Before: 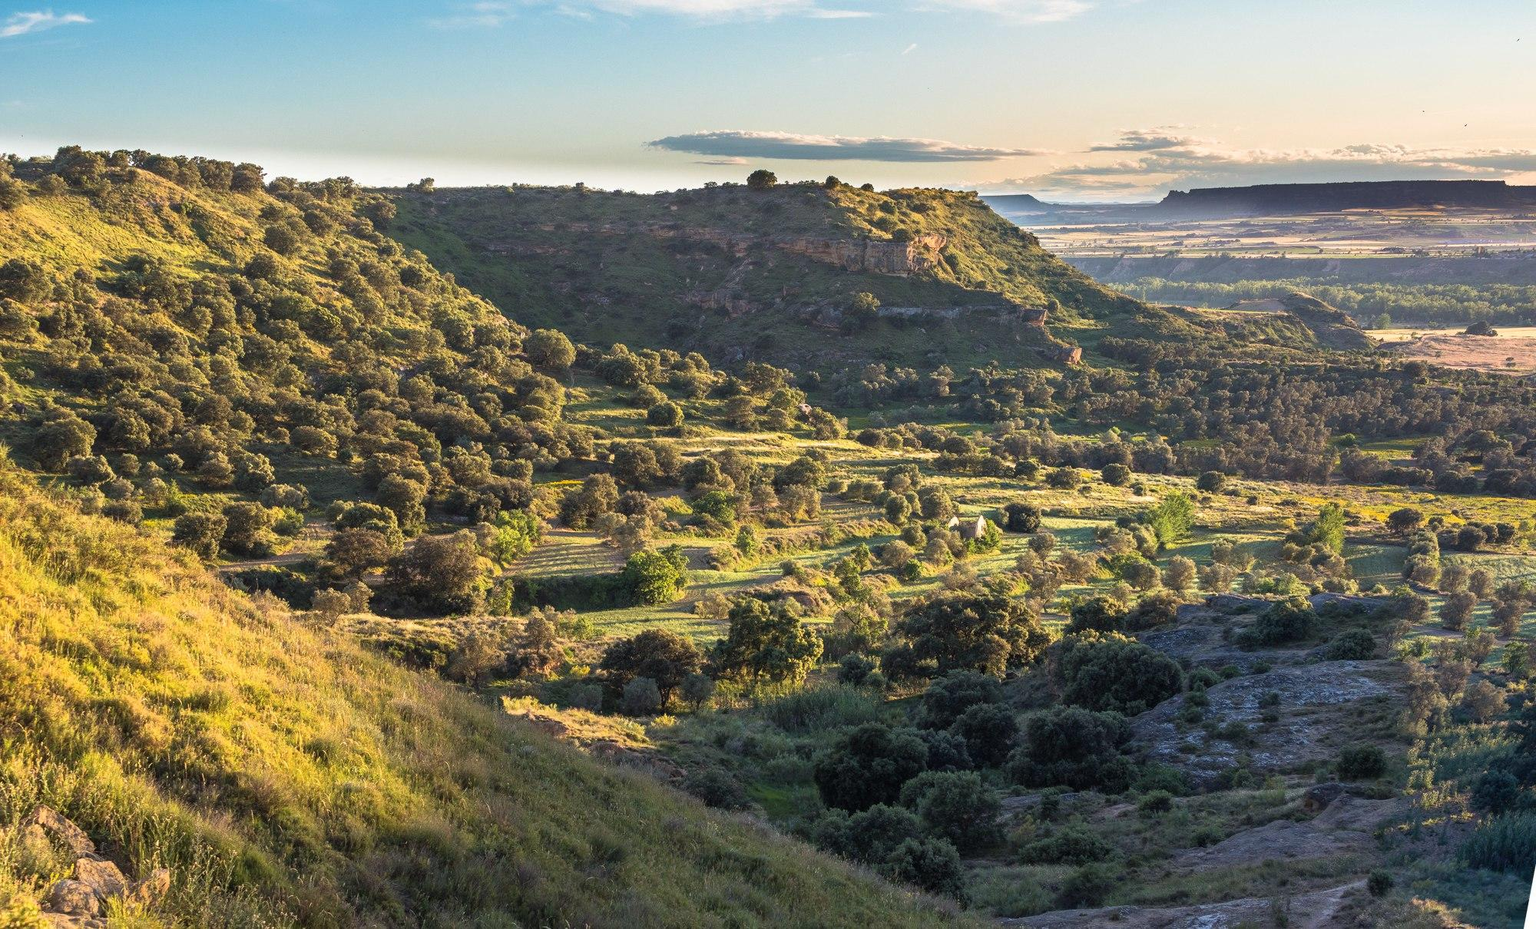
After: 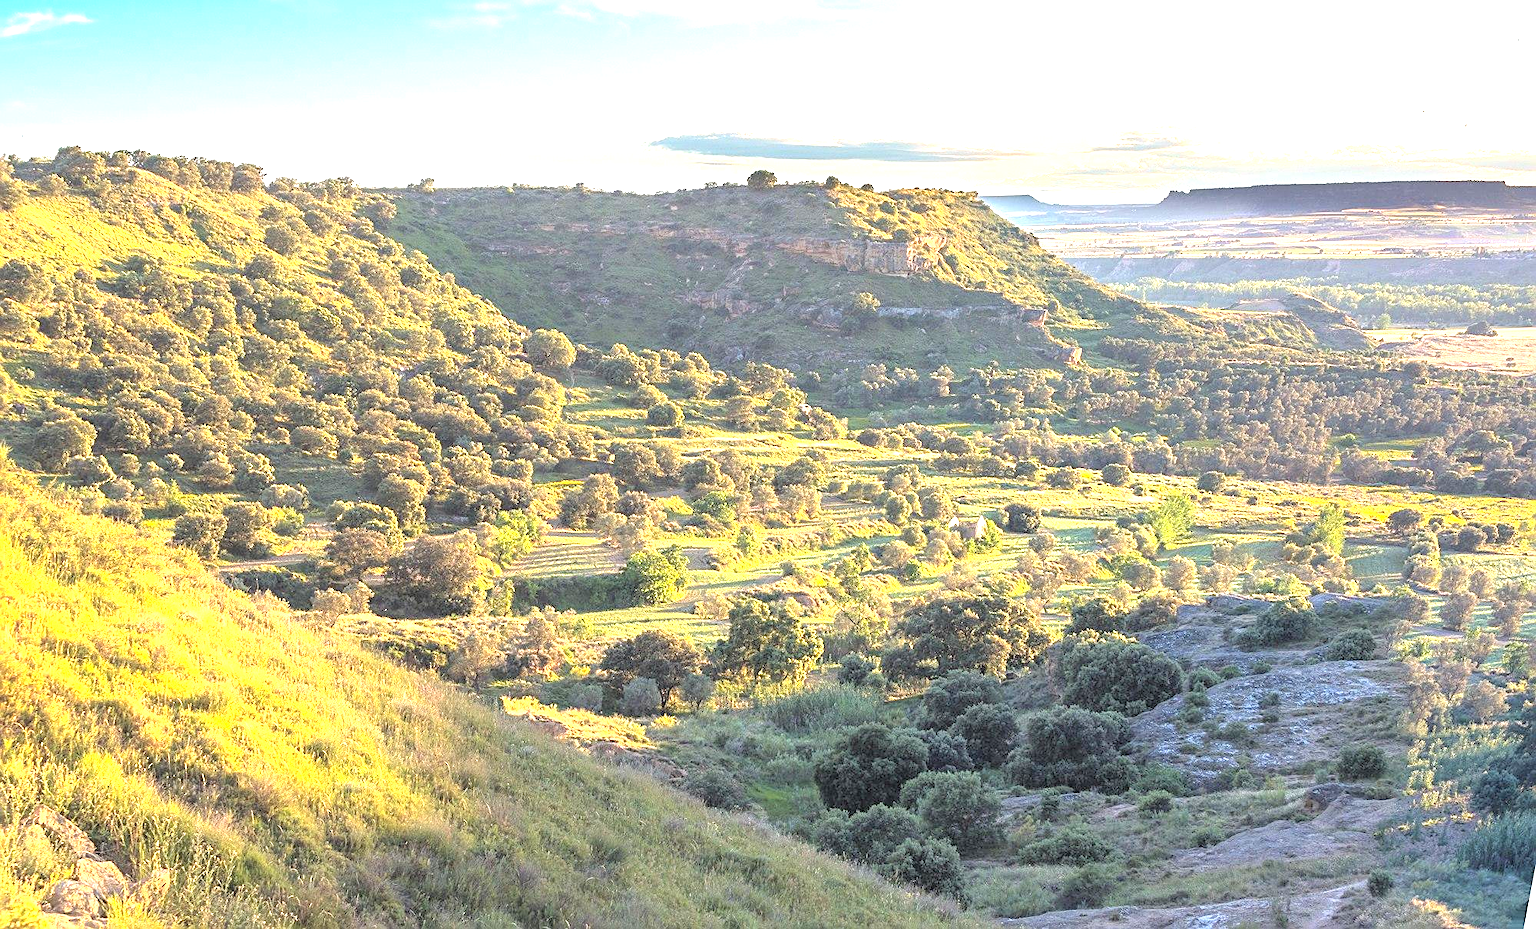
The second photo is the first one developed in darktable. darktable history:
contrast brightness saturation: brightness 0.27
exposure: black level correction 0, exposure 1.29 EV, compensate highlight preservation false
levels: black 3.85%
sharpen: on, module defaults
